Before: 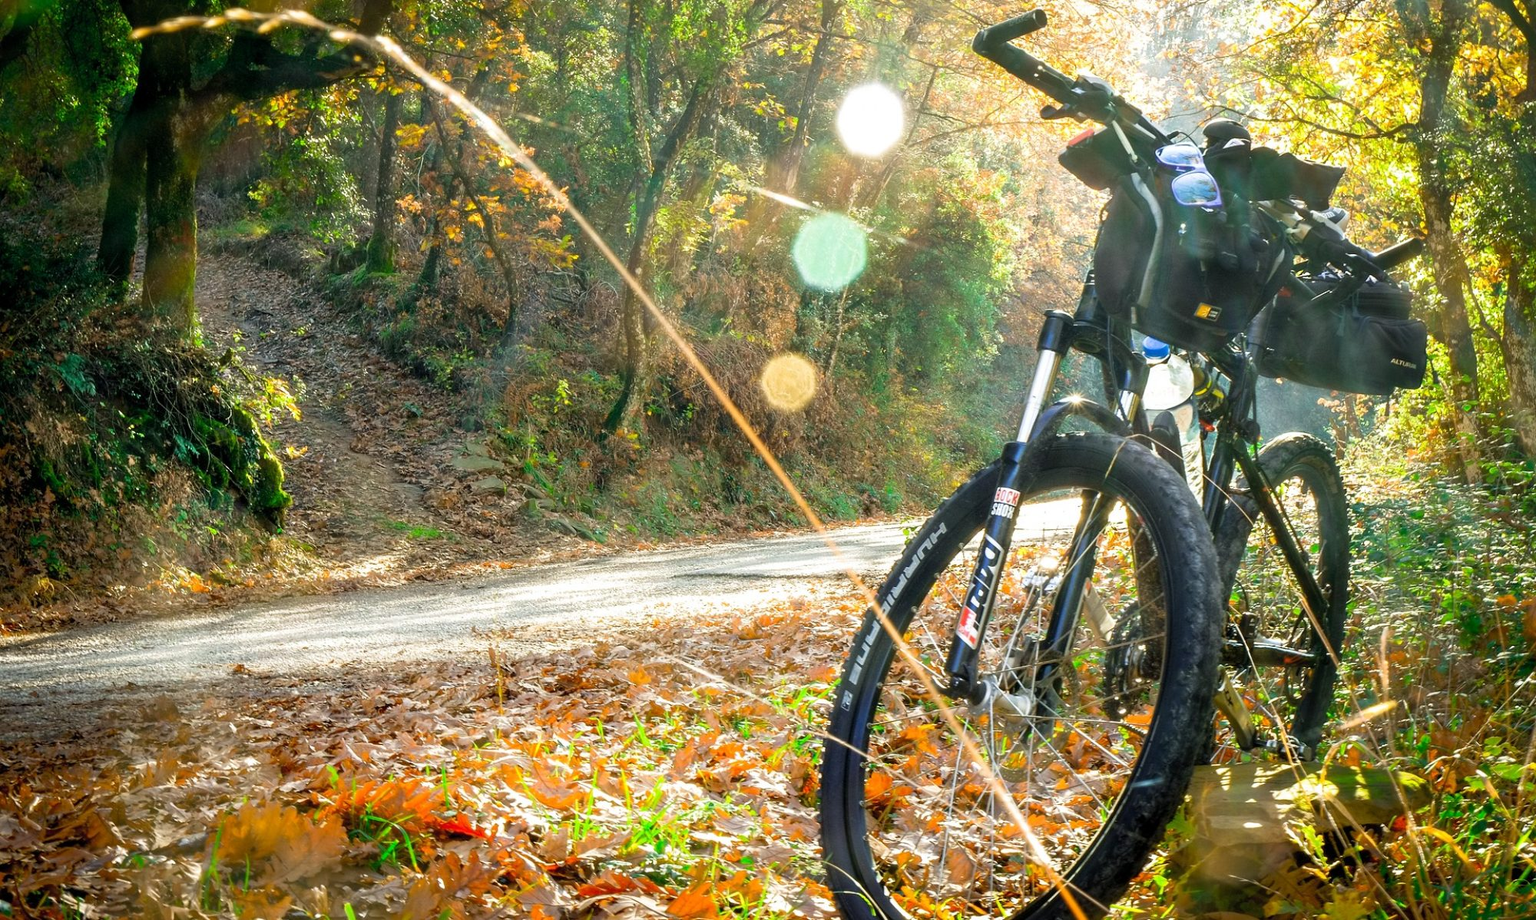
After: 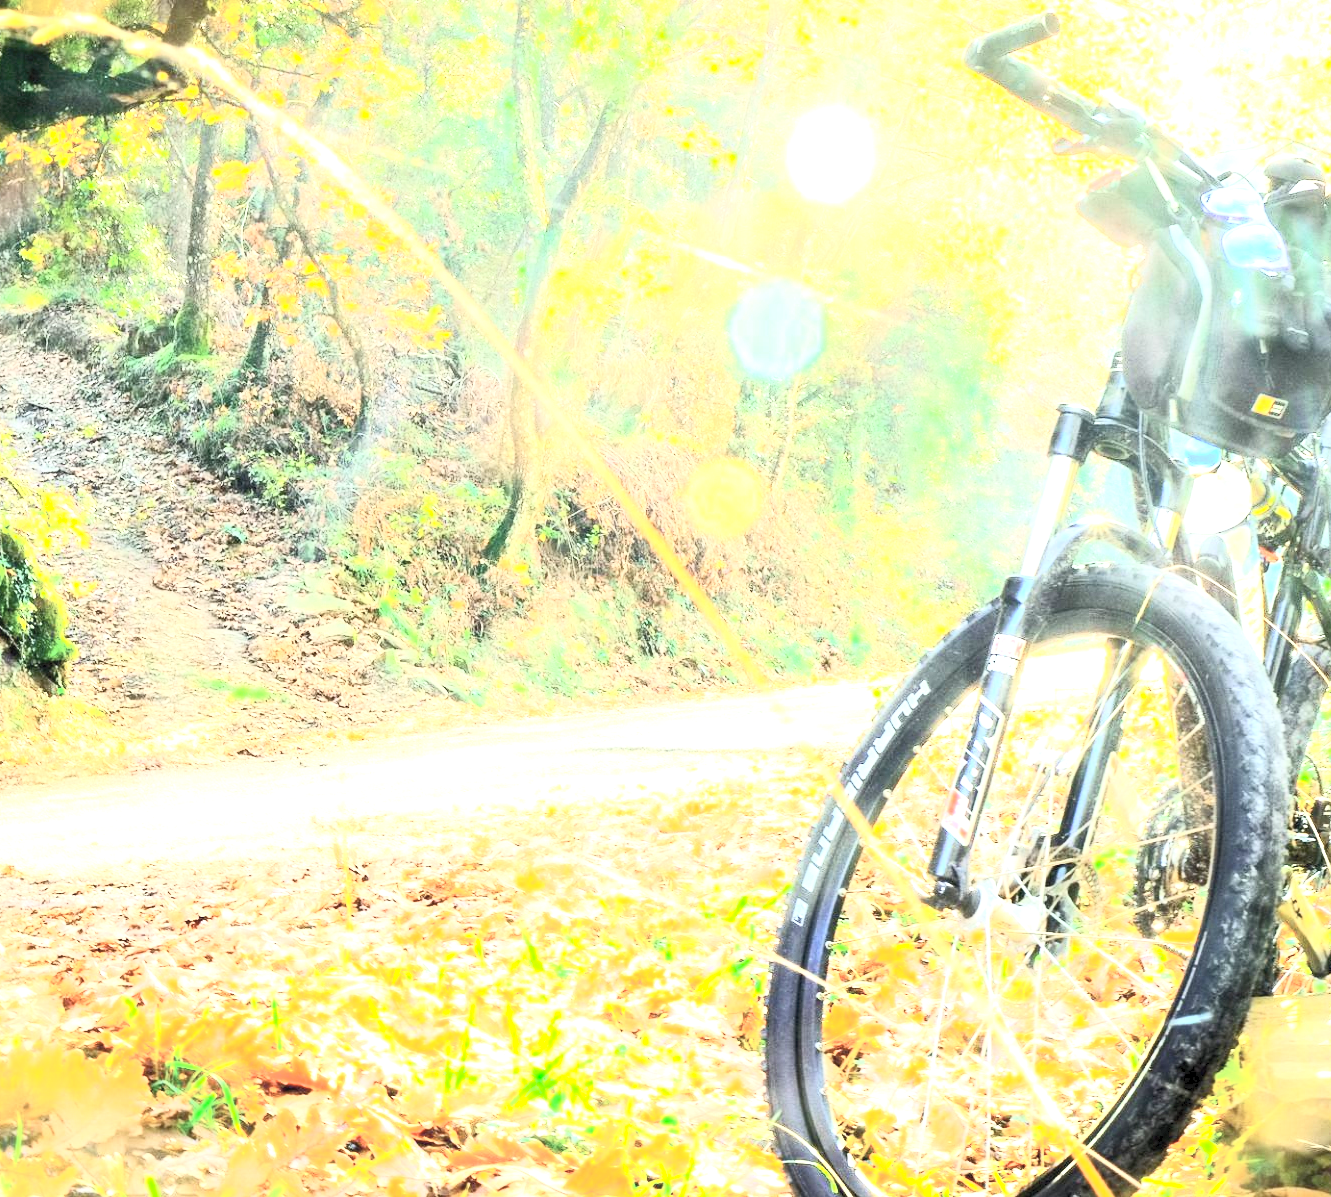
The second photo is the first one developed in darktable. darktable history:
exposure: exposure 2.021 EV, compensate exposure bias true, compensate highlight preservation false
crop and rotate: left 15.178%, right 18.228%
contrast brightness saturation: contrast 0.445, brightness 0.564, saturation -0.191
